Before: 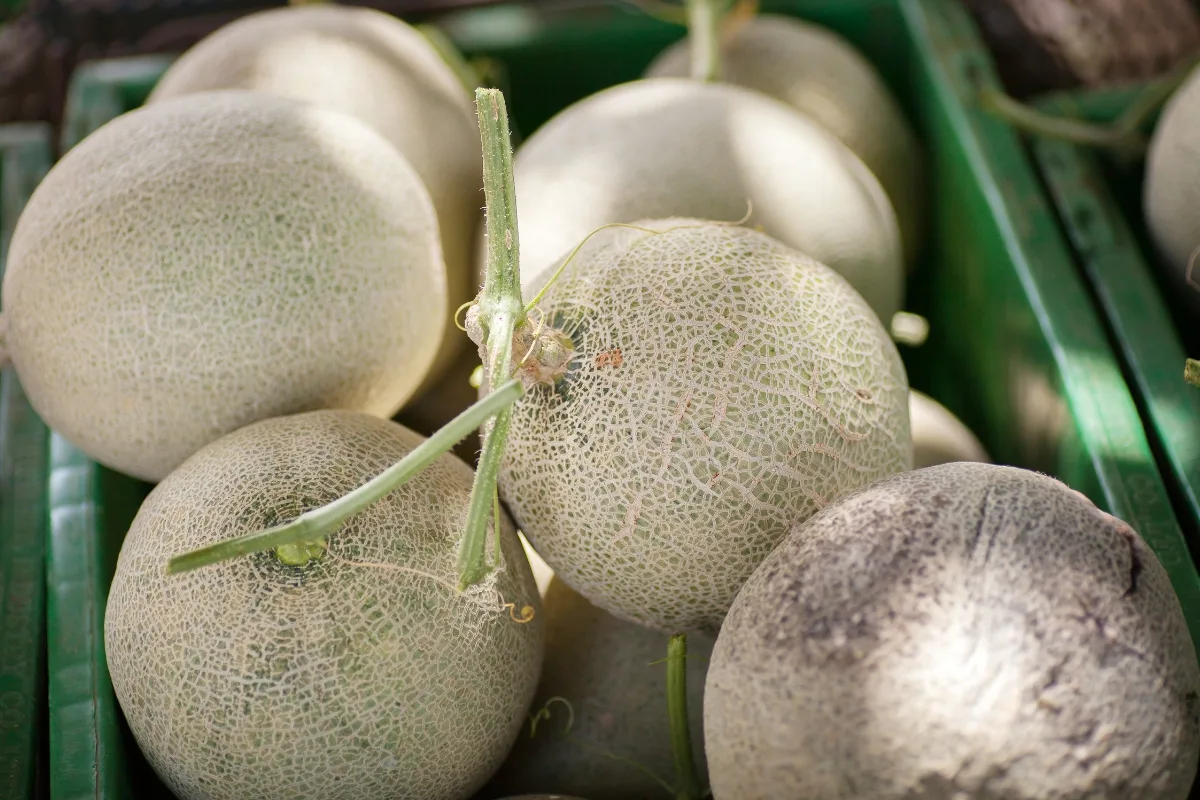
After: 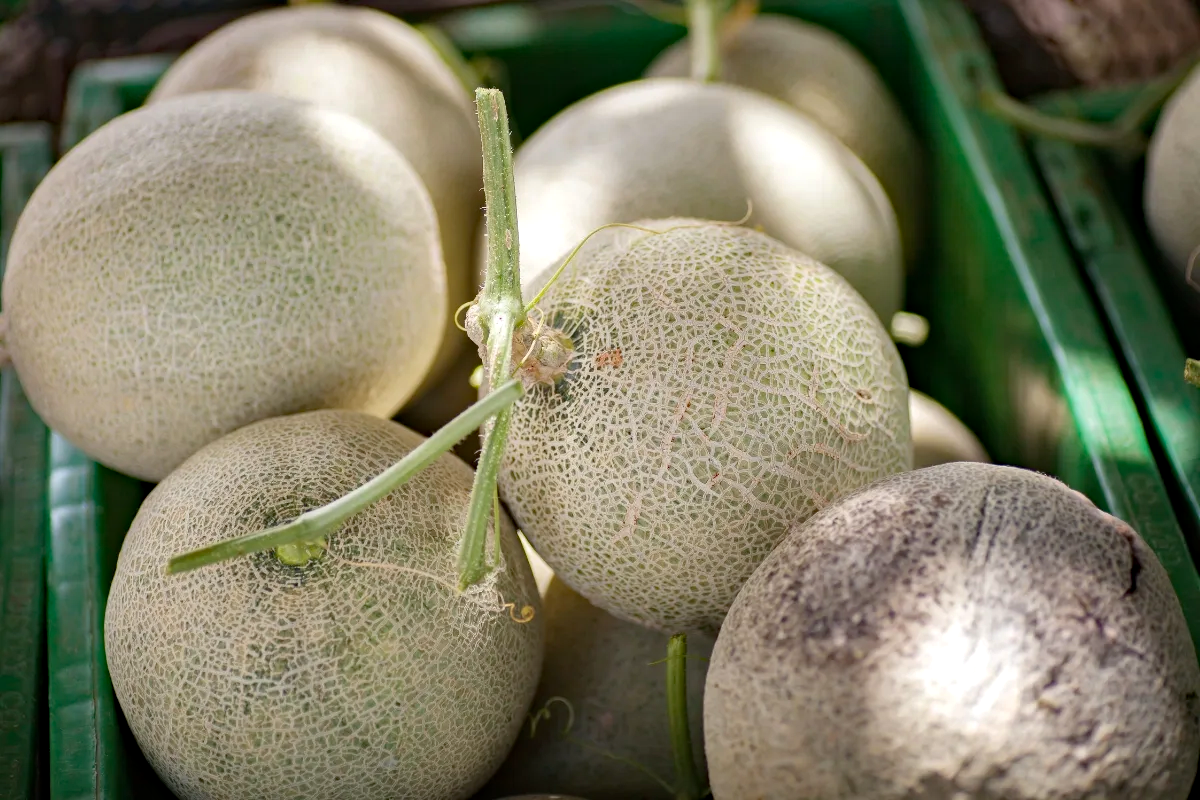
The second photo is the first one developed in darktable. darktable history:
haze removal: strength 0.288, distance 0.255, compatibility mode true, adaptive false
